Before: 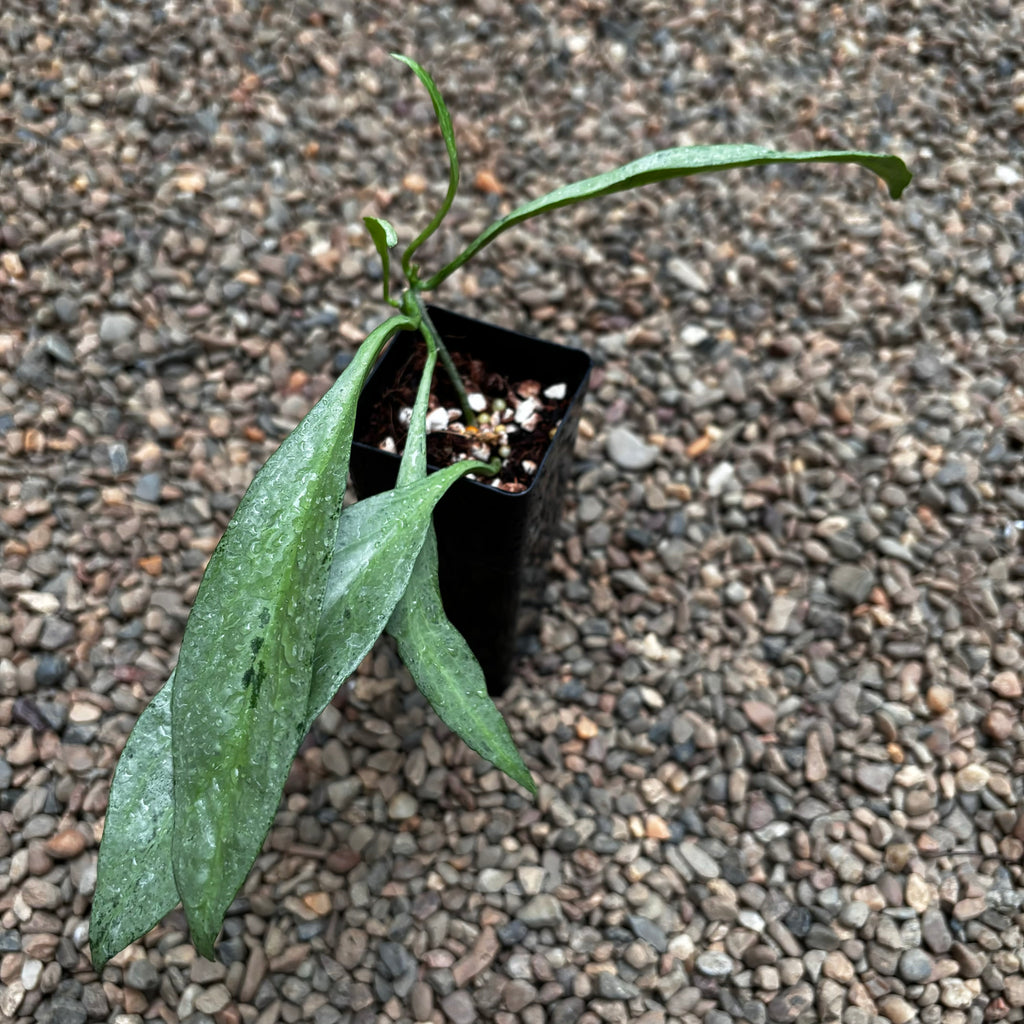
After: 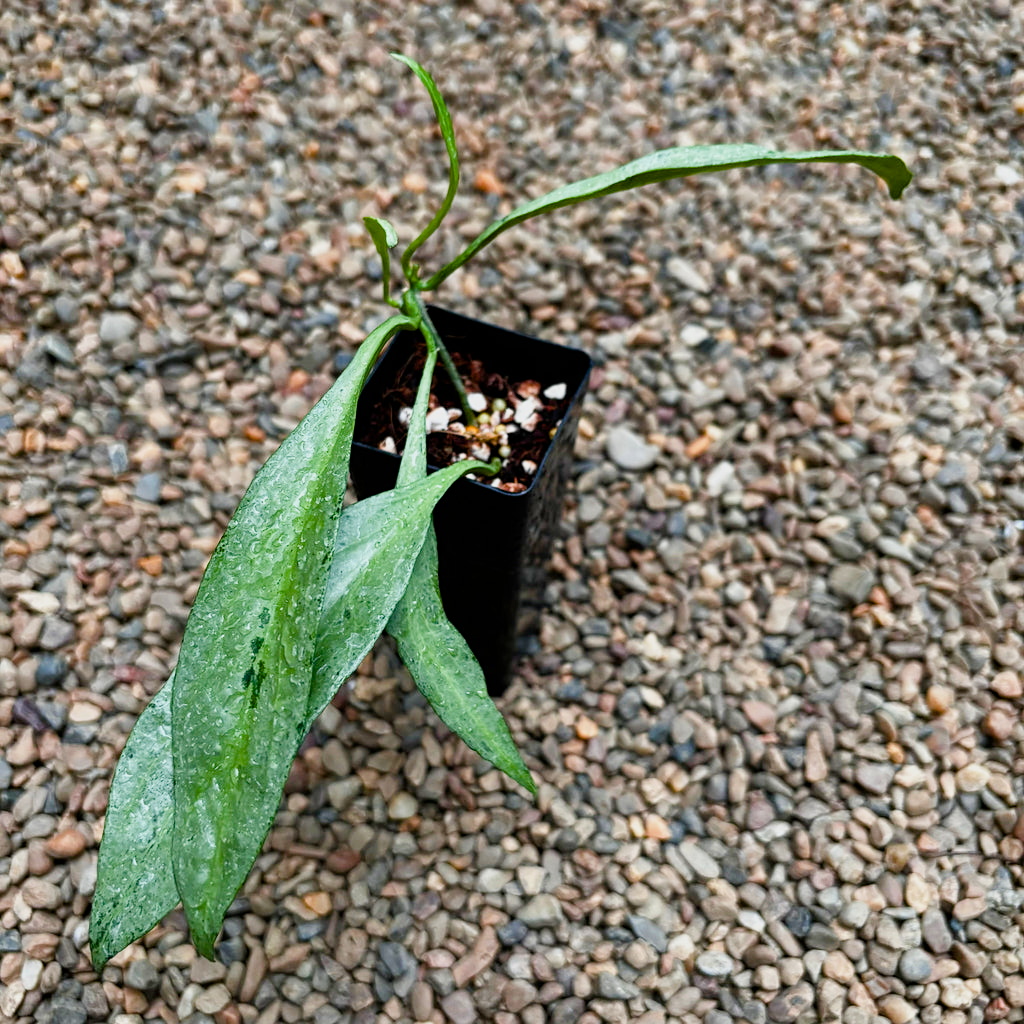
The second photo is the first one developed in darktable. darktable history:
white balance: emerald 1
color balance rgb: linear chroma grading › shadows -2.2%, linear chroma grading › highlights -15%, linear chroma grading › global chroma -10%, linear chroma grading › mid-tones -10%, perceptual saturation grading › global saturation 45%, perceptual saturation grading › highlights -50%, perceptual saturation grading › shadows 30%, perceptual brilliance grading › global brilliance 18%, global vibrance 45%
sharpen: amount 0.2
filmic rgb: black relative exposure -16 EV, white relative exposure 4.97 EV, hardness 6.25
